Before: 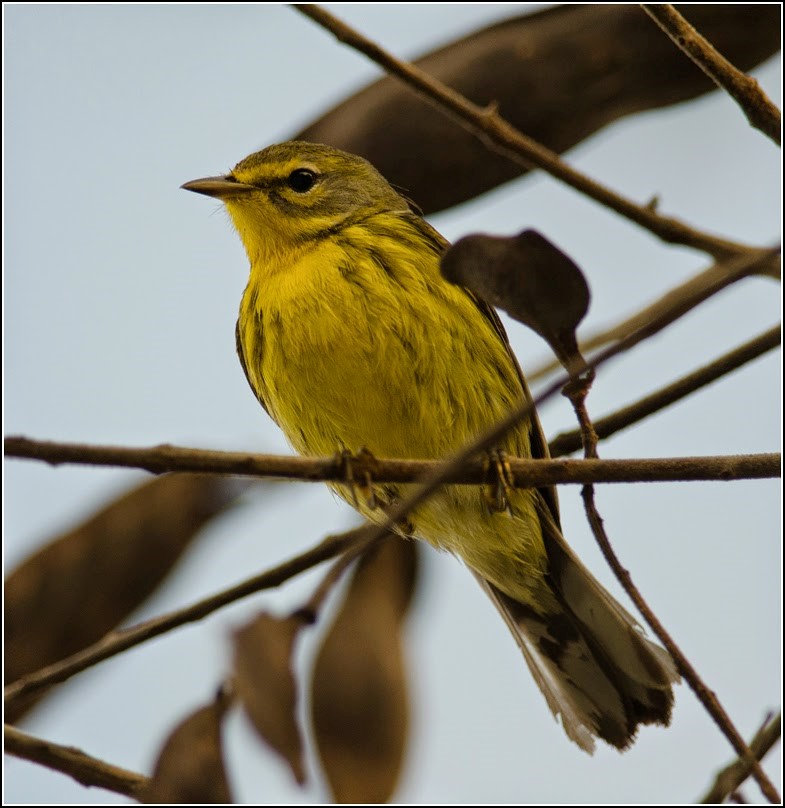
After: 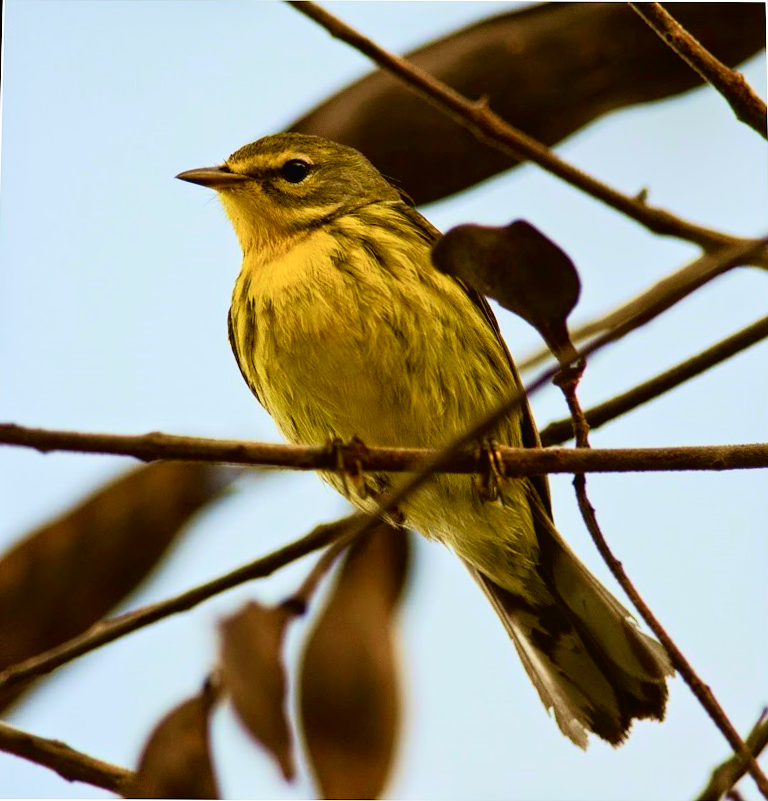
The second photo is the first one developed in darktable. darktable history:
velvia: on, module defaults
rotate and perspective: rotation 0.226°, lens shift (vertical) -0.042, crop left 0.023, crop right 0.982, crop top 0.006, crop bottom 0.994
tone curve: curves: ch0 [(0, 0.013) (0.074, 0.044) (0.251, 0.234) (0.472, 0.511) (0.63, 0.752) (0.746, 0.866) (0.899, 0.956) (1, 1)]; ch1 [(0, 0) (0.08, 0.08) (0.347, 0.394) (0.455, 0.441) (0.5, 0.5) (0.517, 0.53) (0.563, 0.611) (0.617, 0.682) (0.756, 0.788) (0.92, 0.92) (1, 1)]; ch2 [(0, 0) (0.096, 0.056) (0.304, 0.204) (0.5, 0.5) (0.539, 0.575) (0.597, 0.644) (0.92, 0.92) (1, 1)], color space Lab, independent channels, preserve colors none
